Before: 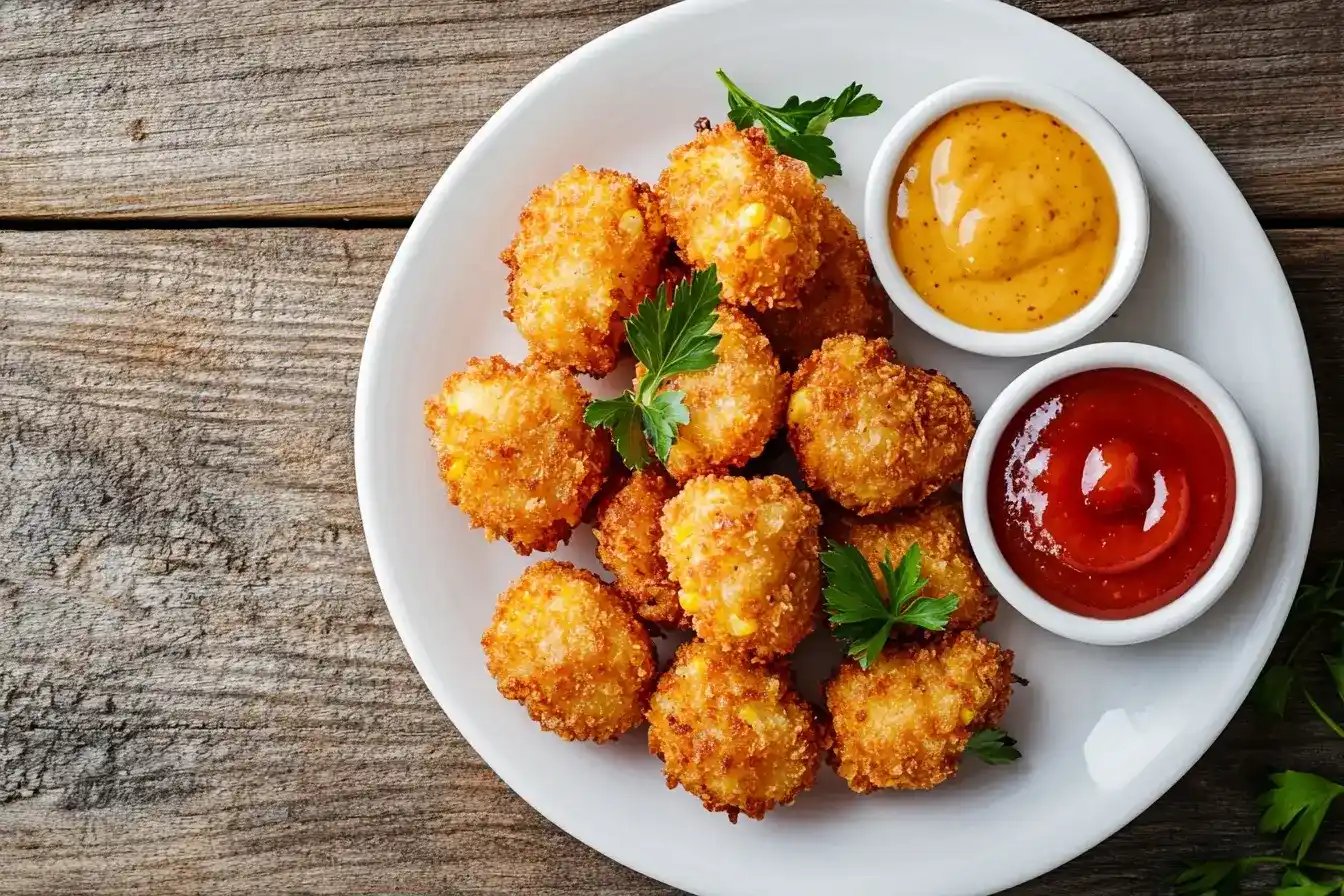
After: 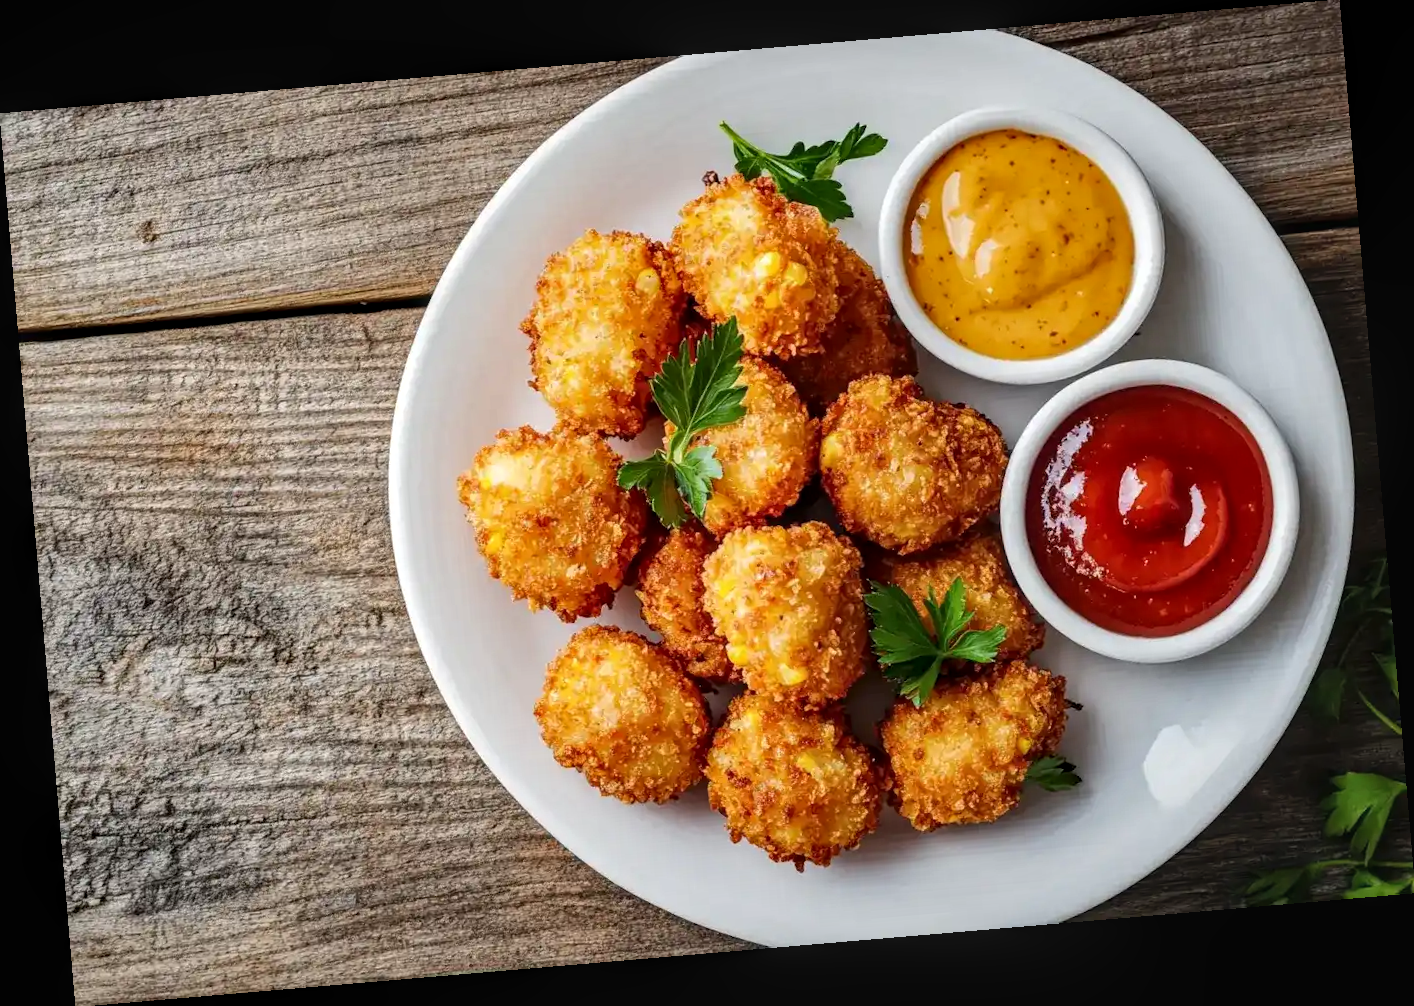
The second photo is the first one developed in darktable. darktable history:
rotate and perspective: rotation -4.86°, automatic cropping off
local contrast: on, module defaults
